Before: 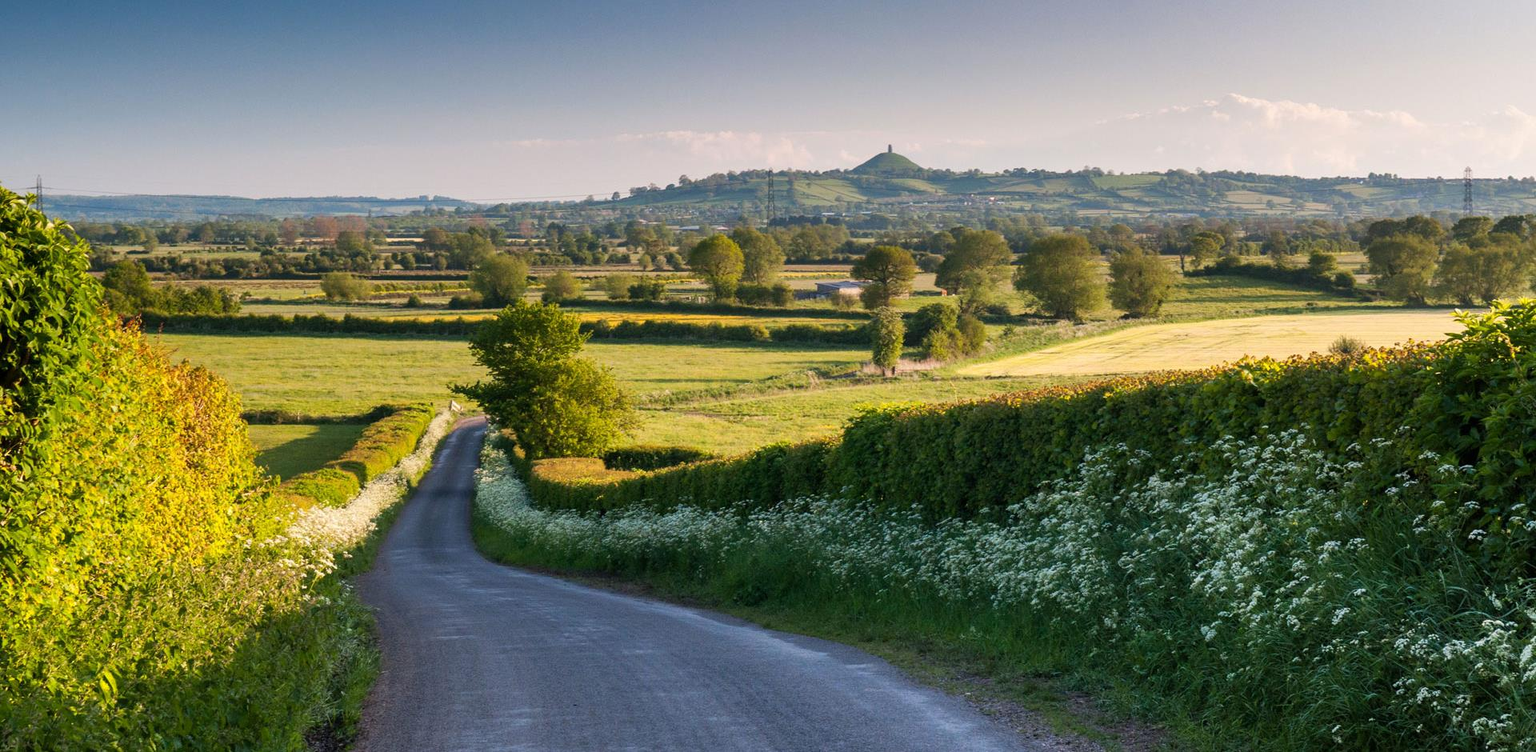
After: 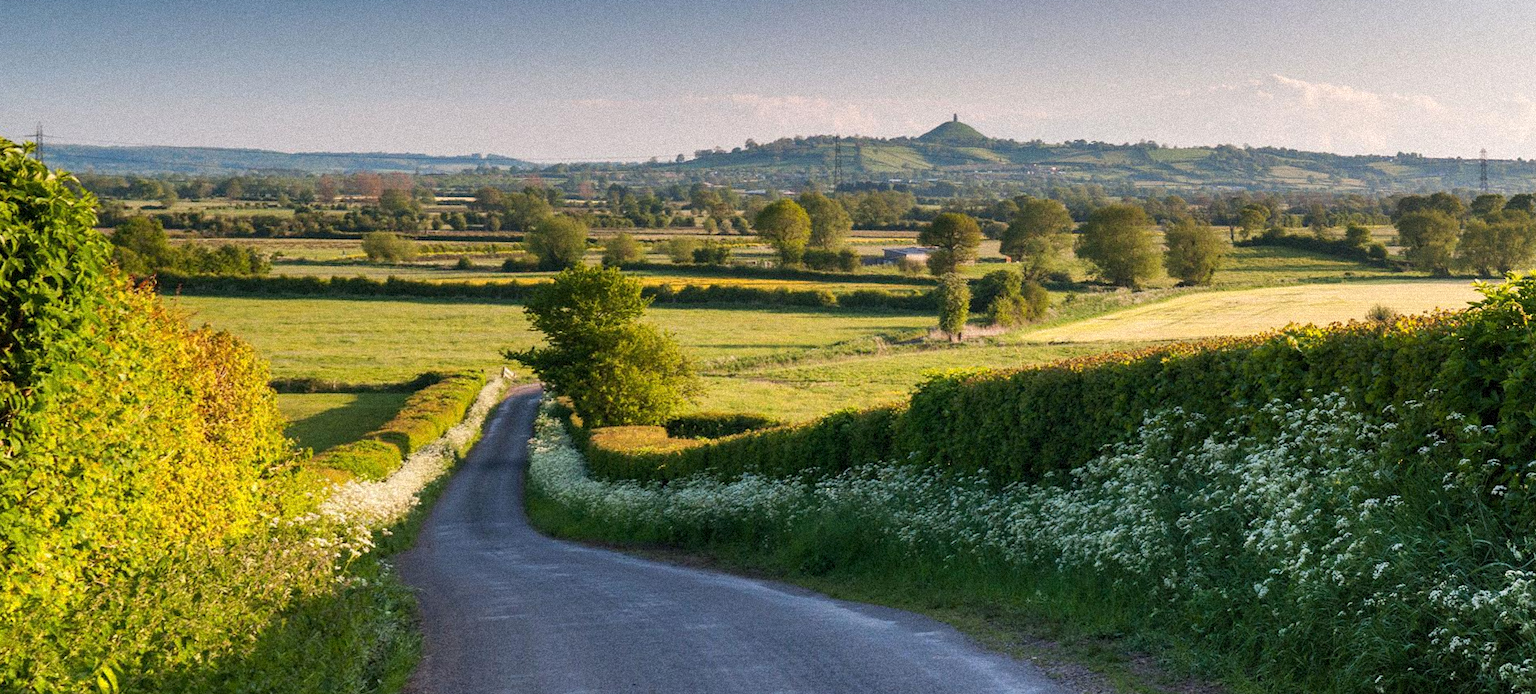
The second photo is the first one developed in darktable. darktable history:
rotate and perspective: rotation -0.013°, lens shift (vertical) -0.027, lens shift (horizontal) 0.178, crop left 0.016, crop right 0.989, crop top 0.082, crop bottom 0.918
grain: coarseness 9.38 ISO, strength 34.99%, mid-tones bias 0%
